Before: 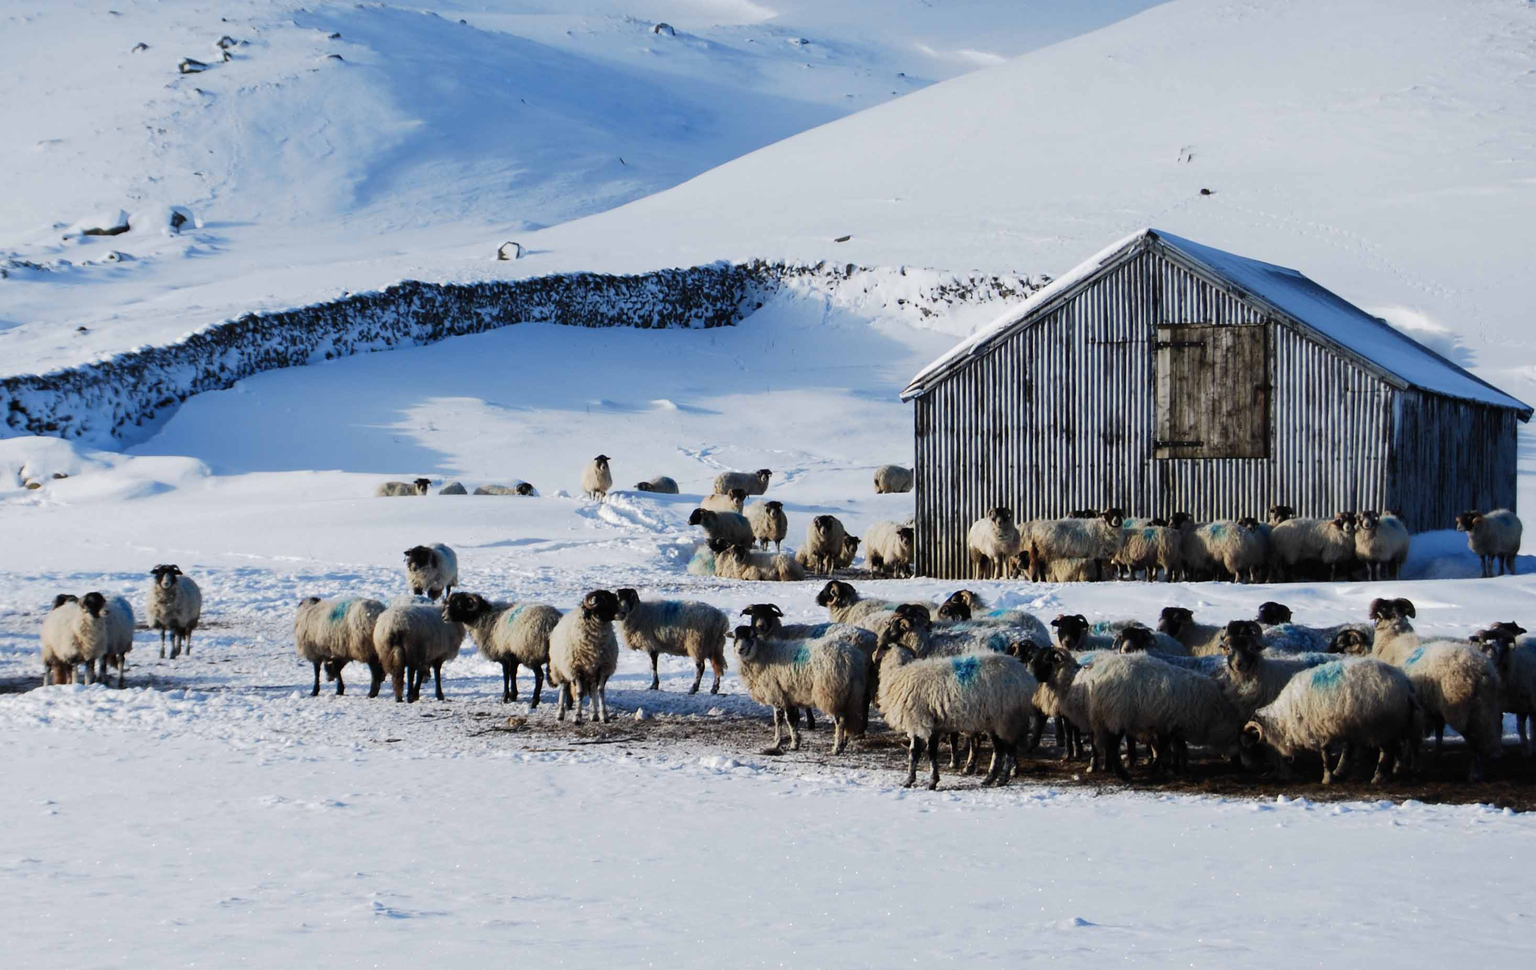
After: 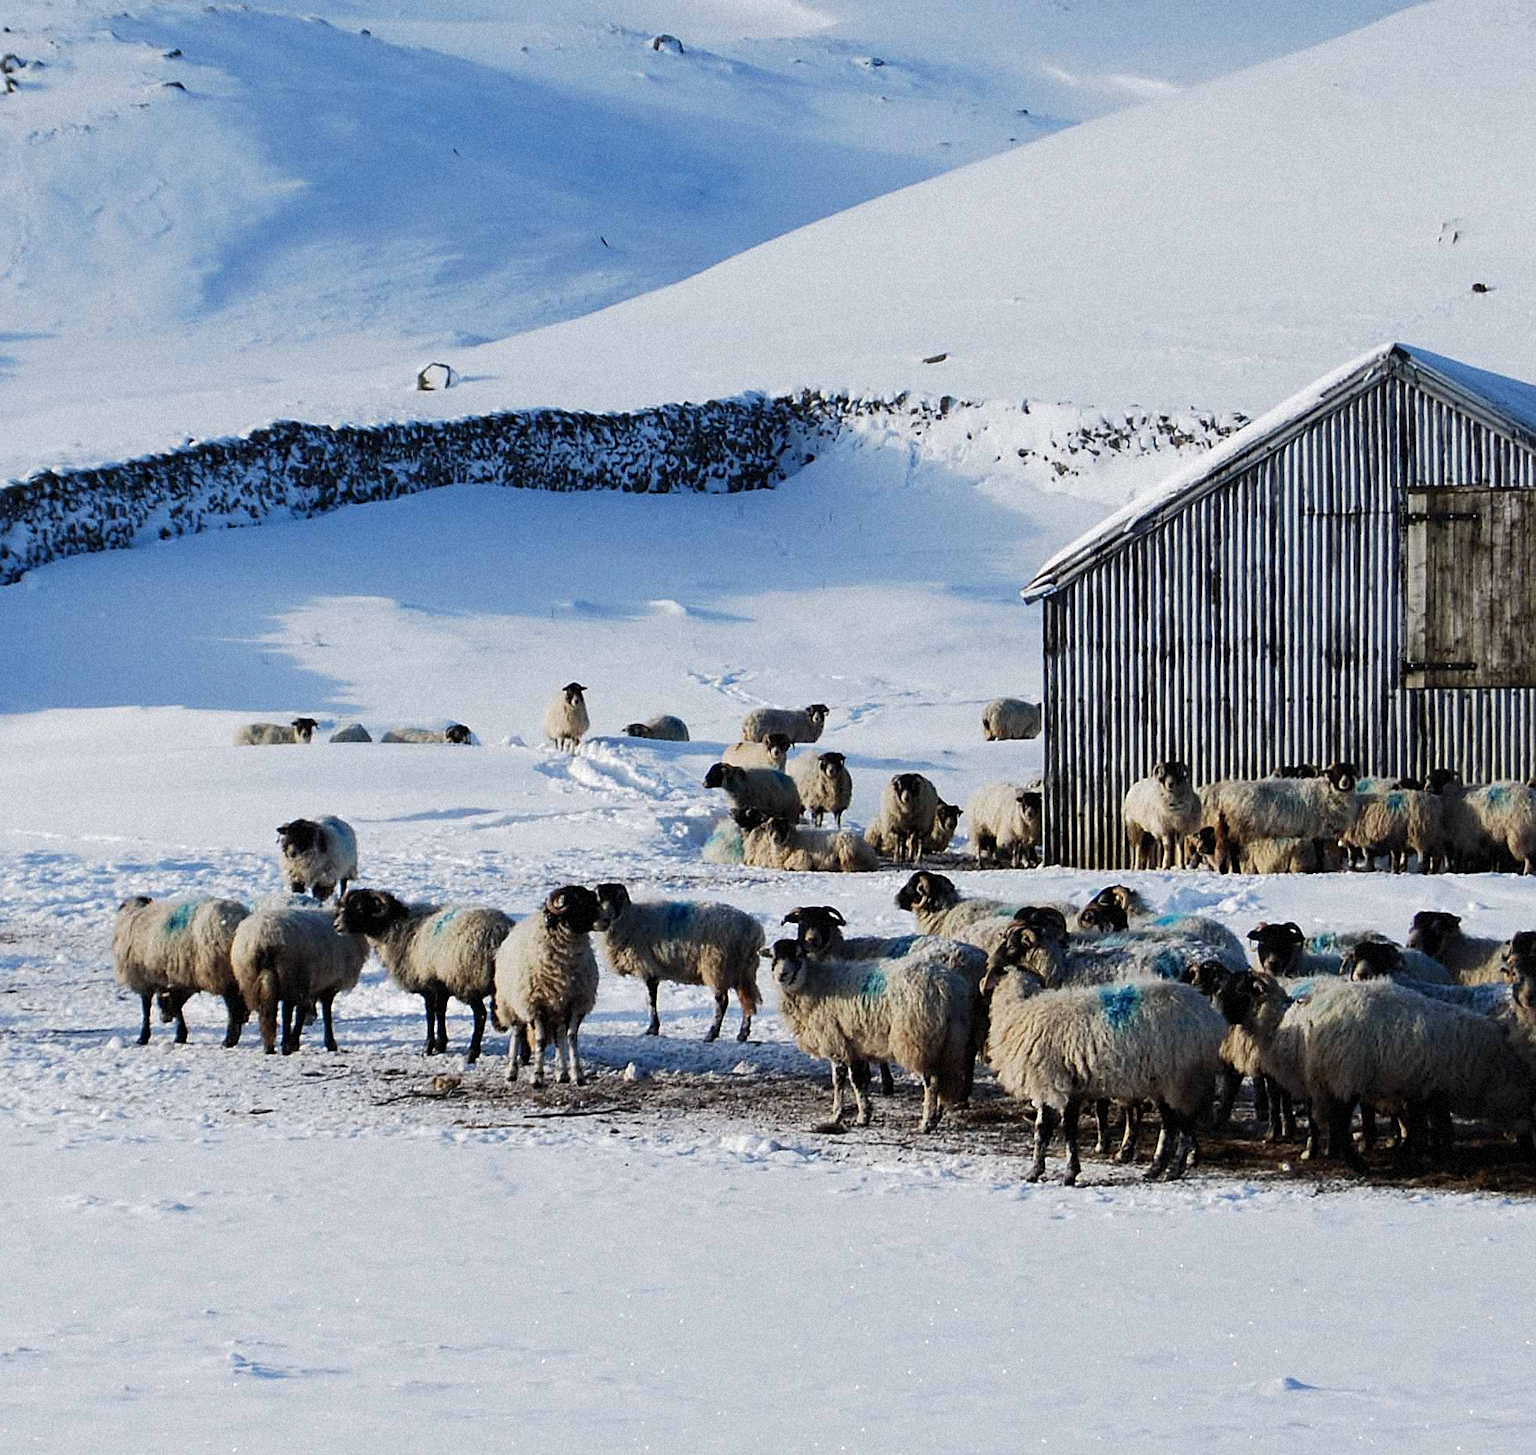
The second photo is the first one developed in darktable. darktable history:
crop and rotate: left 14.292%, right 19.041%
grain: mid-tones bias 0%
exposure: black level correction 0.001, exposure 0.014 EV, compensate highlight preservation false
sharpen: on, module defaults
